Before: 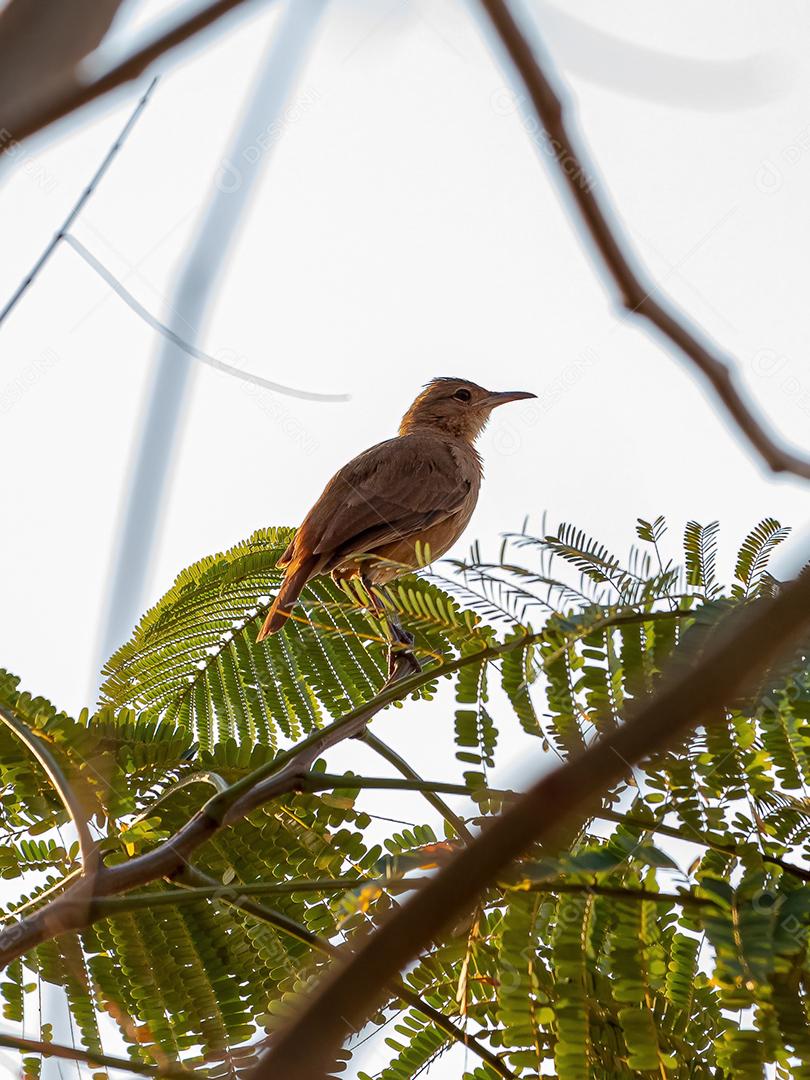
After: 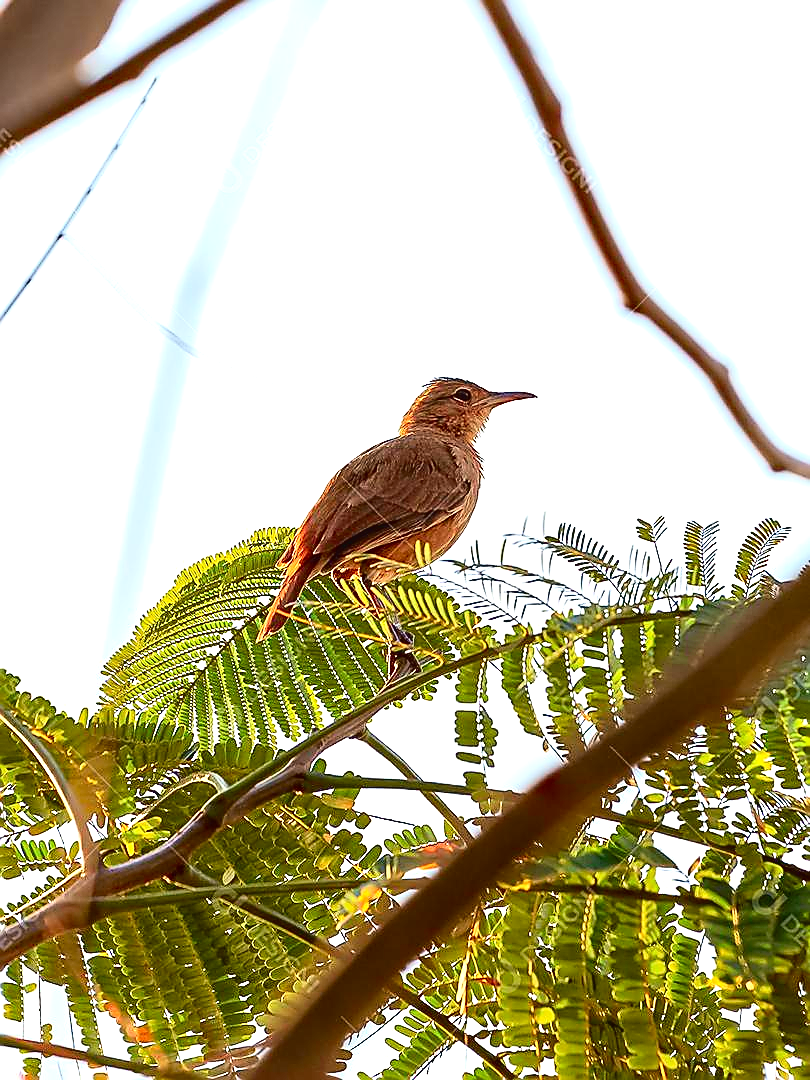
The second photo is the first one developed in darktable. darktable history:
haze removal: compatibility mode true, adaptive false
tone curve: curves: ch0 [(0.001, 0.034) (0.115, 0.093) (0.251, 0.232) (0.382, 0.397) (0.652, 0.719) (0.802, 0.876) (1, 0.998)]; ch1 [(0, 0) (0.384, 0.324) (0.472, 0.466) (0.504, 0.5) (0.517, 0.533) (0.547, 0.564) (0.582, 0.628) (0.657, 0.727) (1, 1)]; ch2 [(0, 0) (0.278, 0.232) (0.5, 0.5) (0.531, 0.552) (0.61, 0.653) (1, 1)], color space Lab, independent channels, preserve colors none
exposure: black level correction 0, exposure 0.872 EV, compensate exposure bias true, compensate highlight preservation false
sharpen: radius 1.374, amount 1.254, threshold 0.625
